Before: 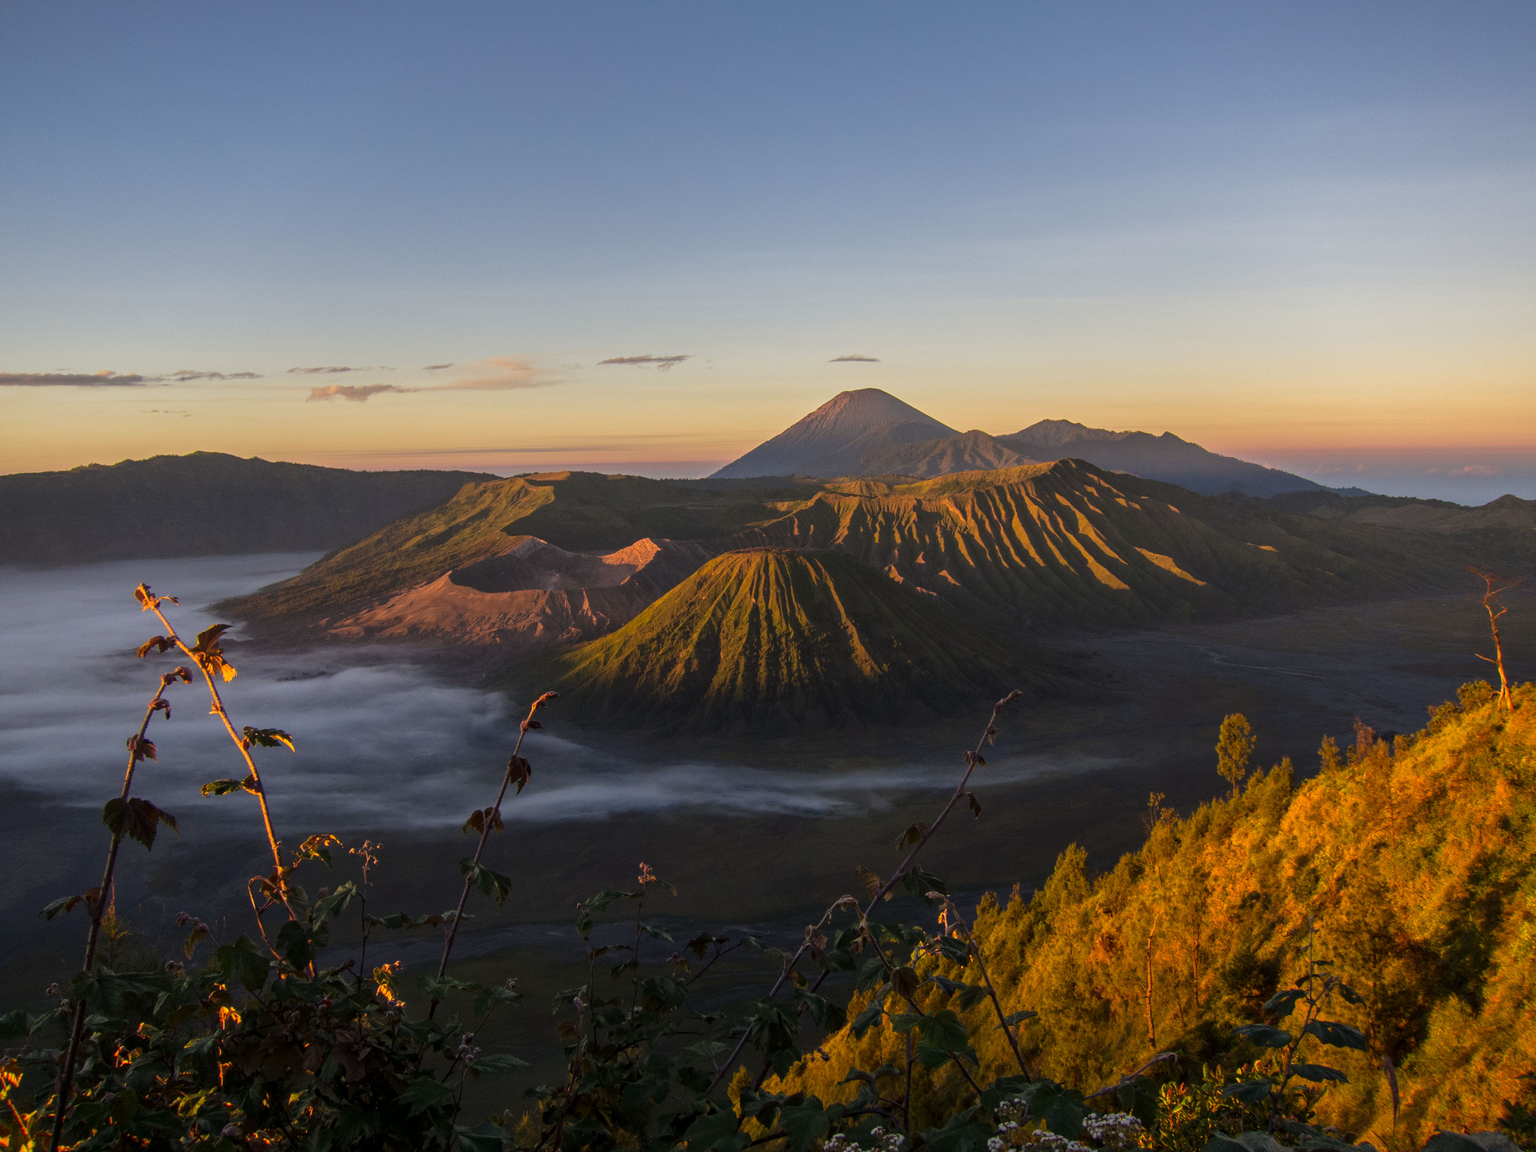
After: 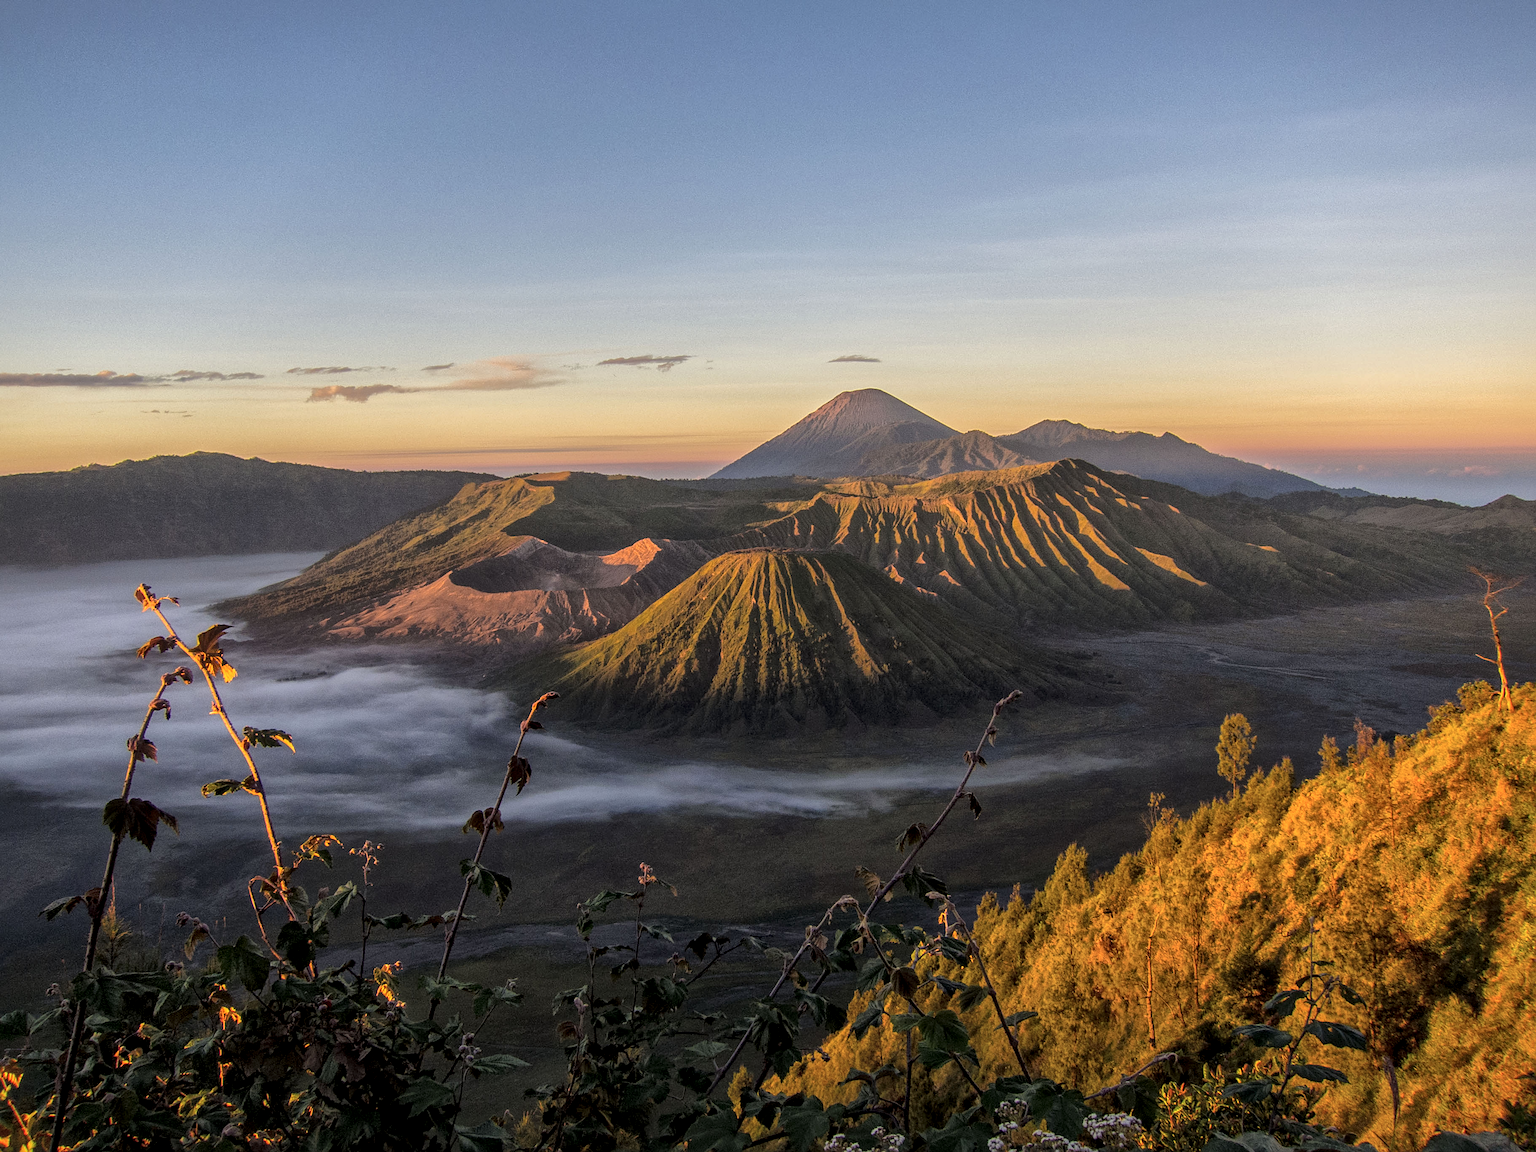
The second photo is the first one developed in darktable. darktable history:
local contrast: on, module defaults
global tonemap: drago (1, 100), detail 1
sharpen: on, module defaults
